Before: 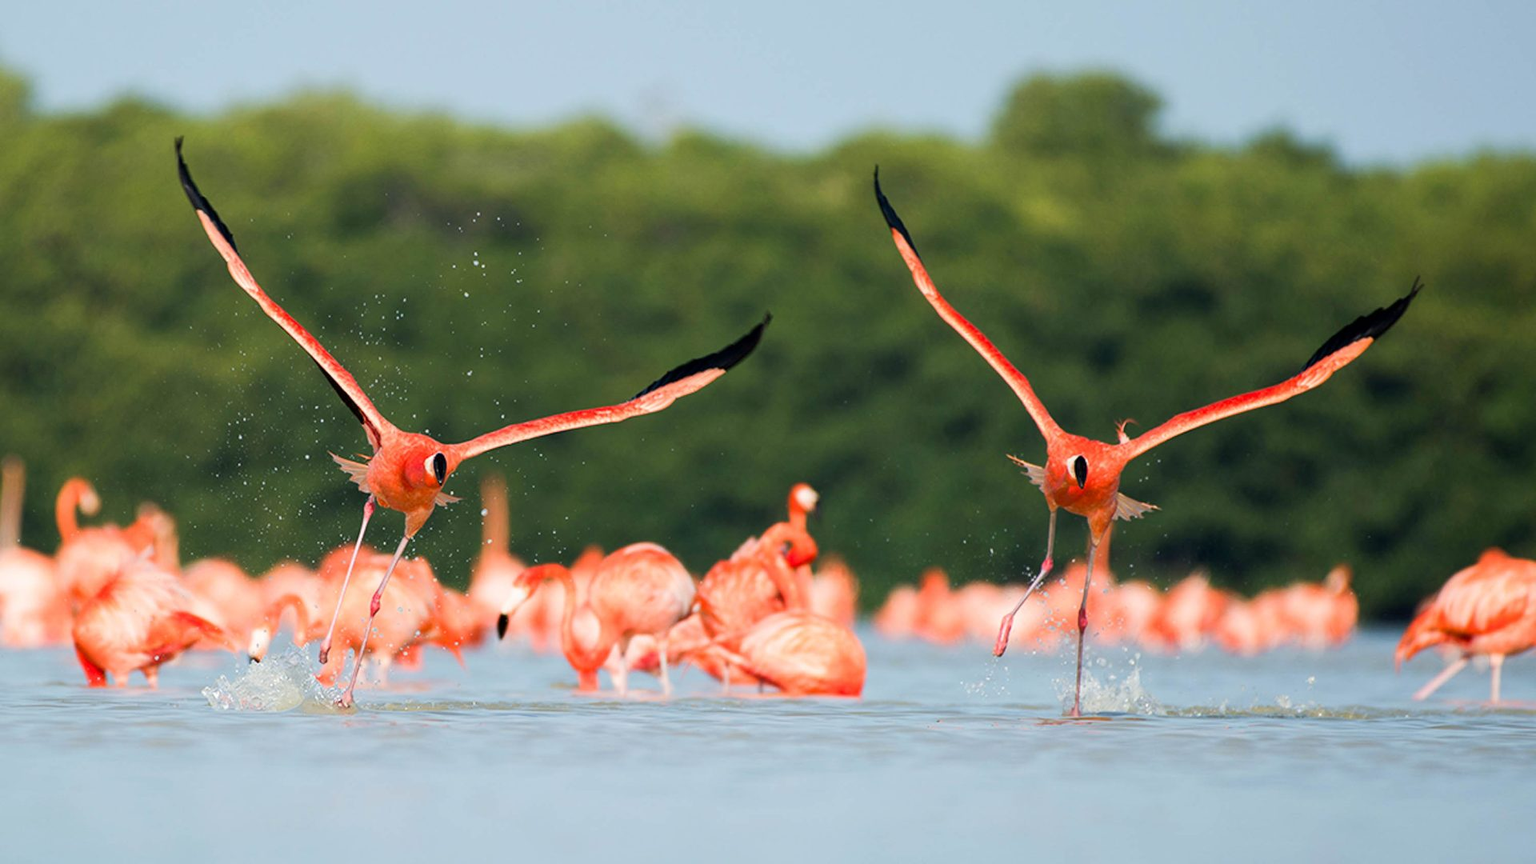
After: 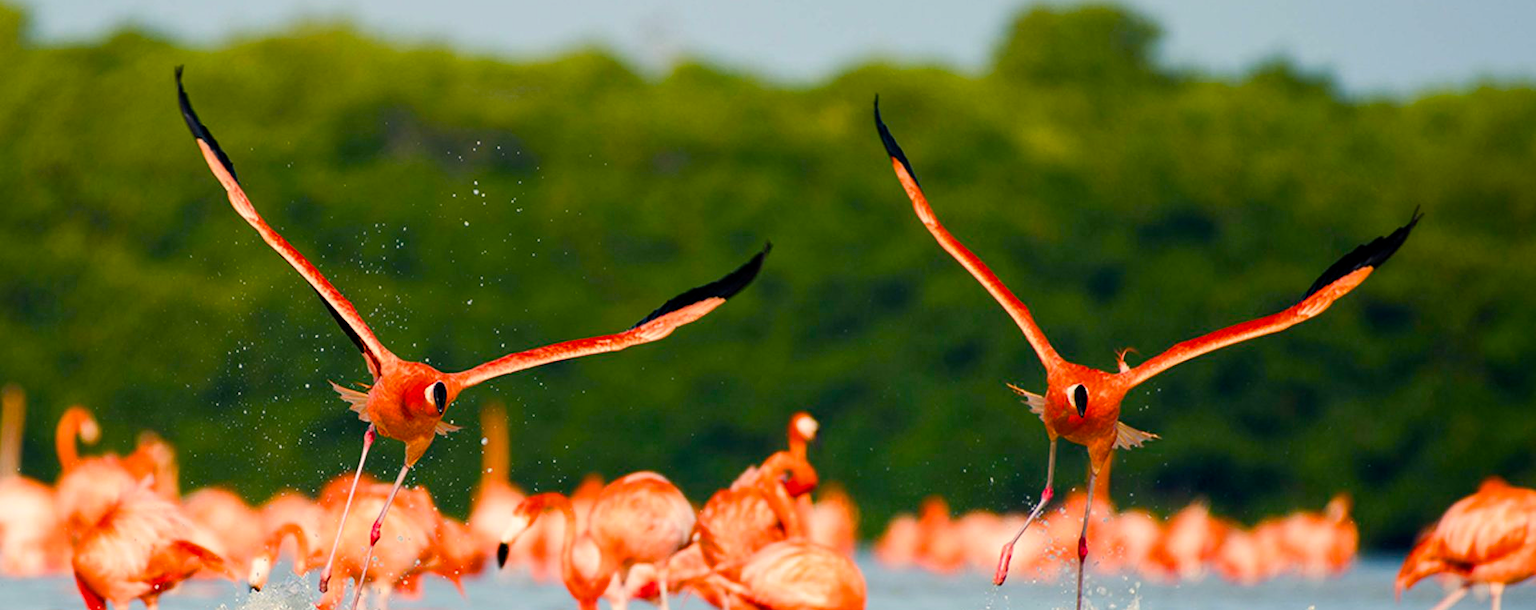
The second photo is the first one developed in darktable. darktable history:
color balance rgb: shadows lift › chroma 1.875%, shadows lift › hue 264.53°, power › luminance -9.084%, highlights gain › chroma 3.005%, highlights gain › hue 71.45°, perceptual saturation grading › global saturation 44.365%, perceptual saturation grading › highlights -25.483%, perceptual saturation grading › shadows 49.623%, global vibrance 20%
crop and rotate: top 8.29%, bottom 21.058%
